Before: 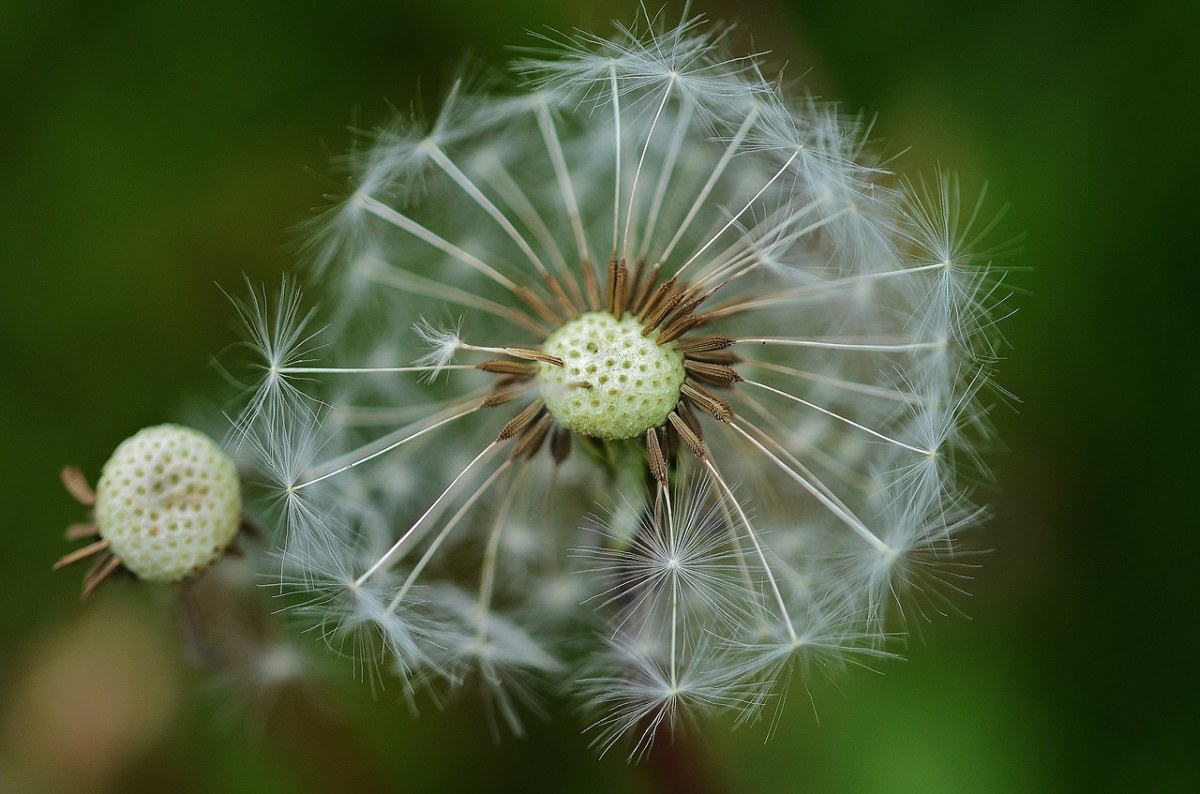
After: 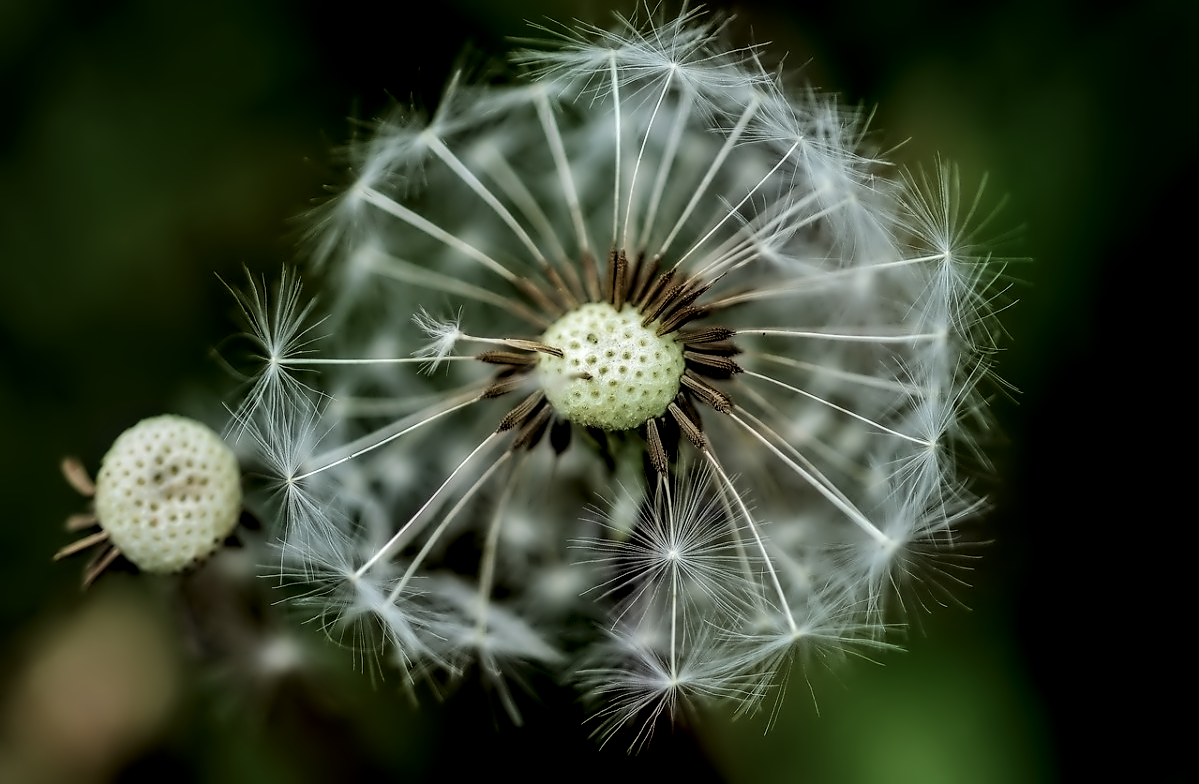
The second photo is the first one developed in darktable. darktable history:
tone equalizer: -8 EV 0.249 EV, -7 EV 0.381 EV, -6 EV 0.398 EV, -5 EV 0.282 EV, -3 EV -0.257 EV, -2 EV -0.44 EV, -1 EV -0.44 EV, +0 EV -0.257 EV
contrast equalizer: y [[0.5 ×6], [0.5 ×6], [0.5 ×6], [0, 0.033, 0.067, 0.1, 0.133, 0.167], [0, 0.05, 0.1, 0.15, 0.2, 0.25]]
filmic rgb: black relative exposure -5.14 EV, white relative exposure 3.97 EV, hardness 2.88, contrast 1.394, highlights saturation mix -30.9%
crop: top 1.152%, right 0.02%
local contrast: highlights 60%, shadows 60%, detail 160%
